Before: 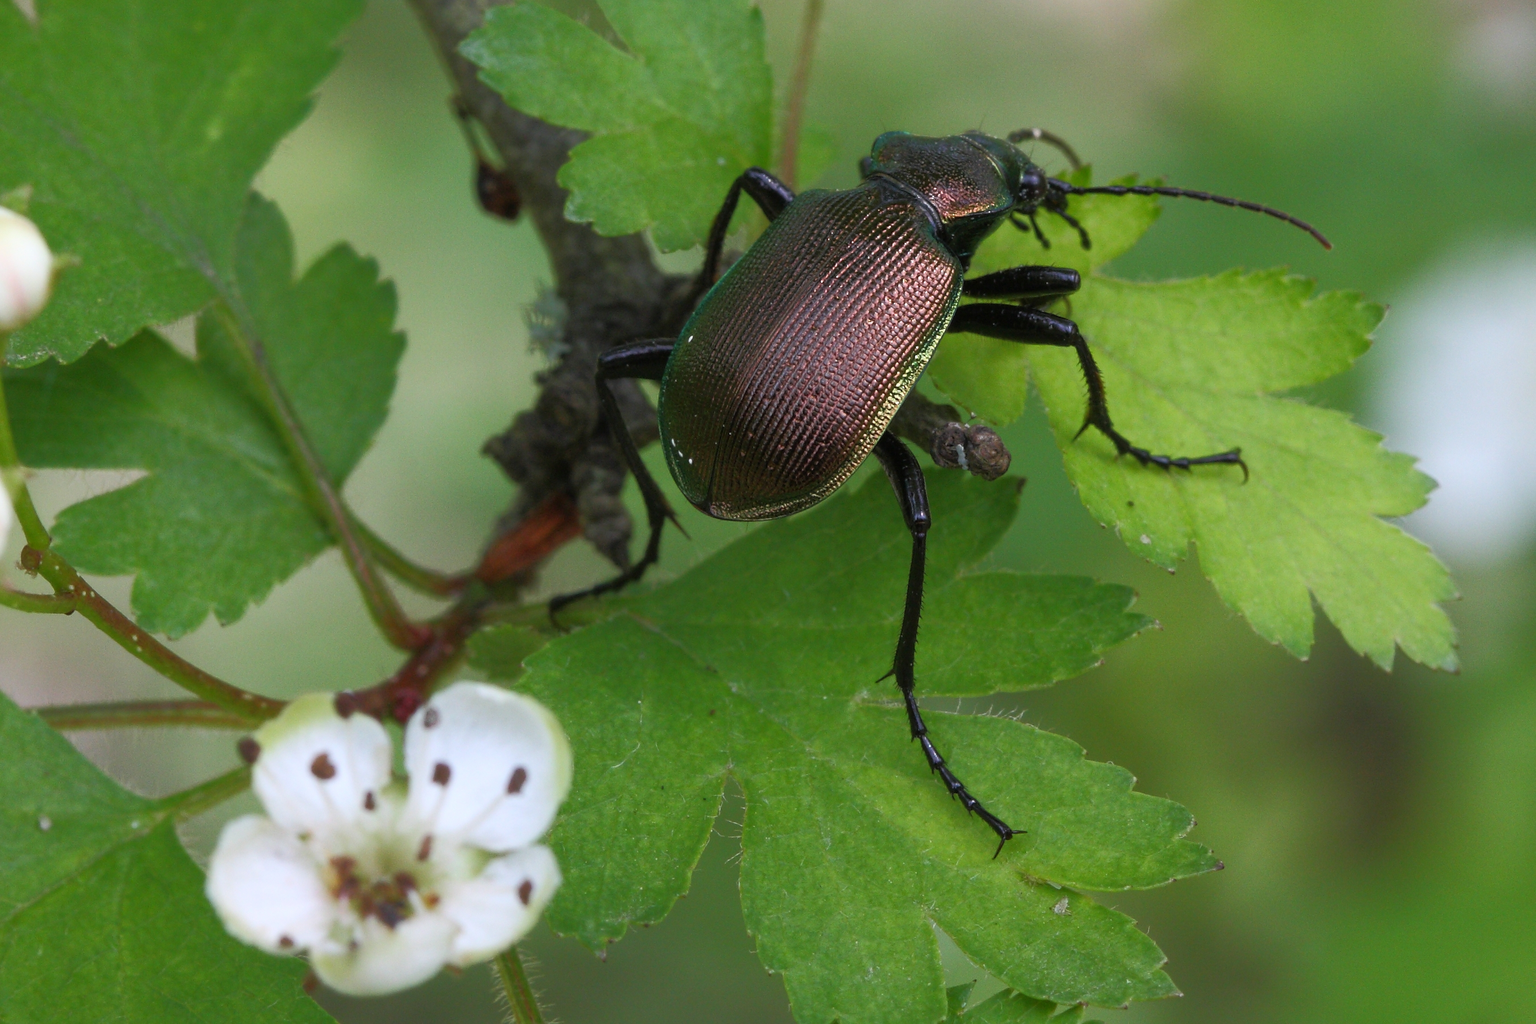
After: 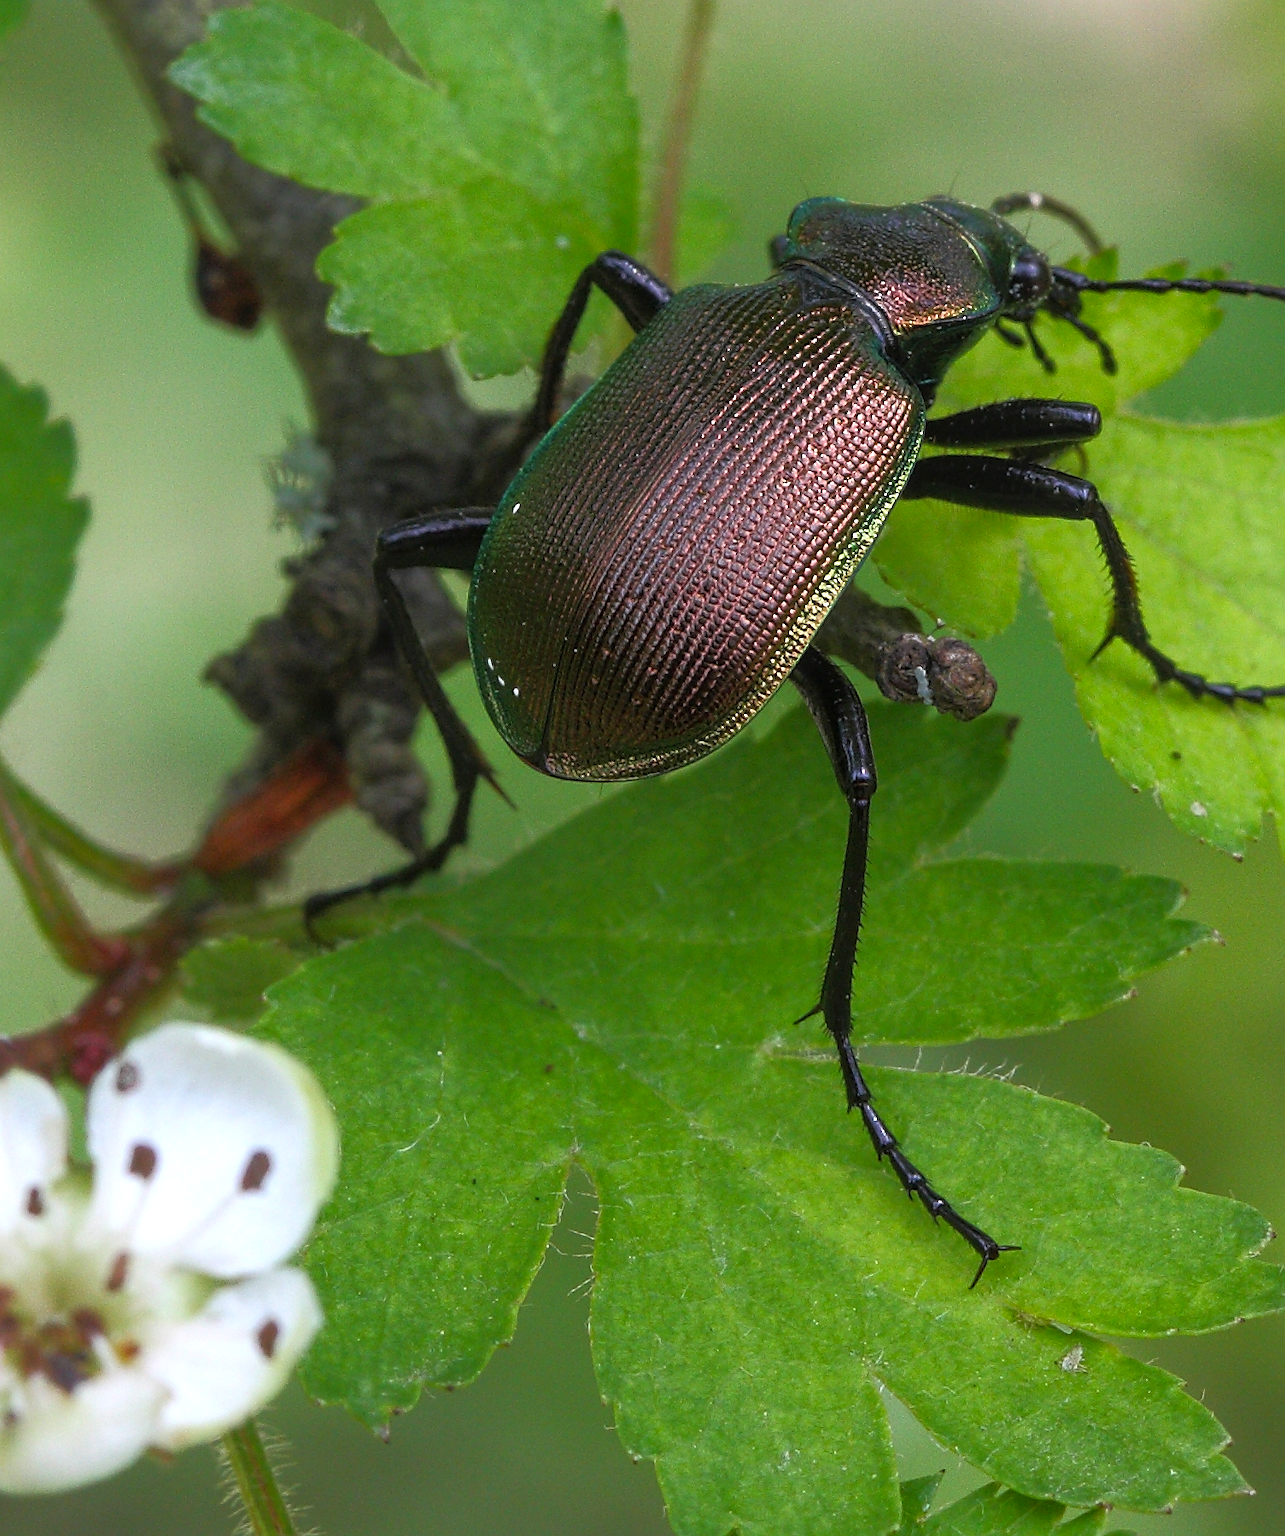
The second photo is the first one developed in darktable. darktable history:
local contrast: detail 110%
color balance rgb: perceptual saturation grading › global saturation 3.899%, perceptual brilliance grading › global brilliance 9.737%, global vibrance 10.756%
crop and rotate: left 22.58%, right 21.607%
sharpen: on, module defaults
